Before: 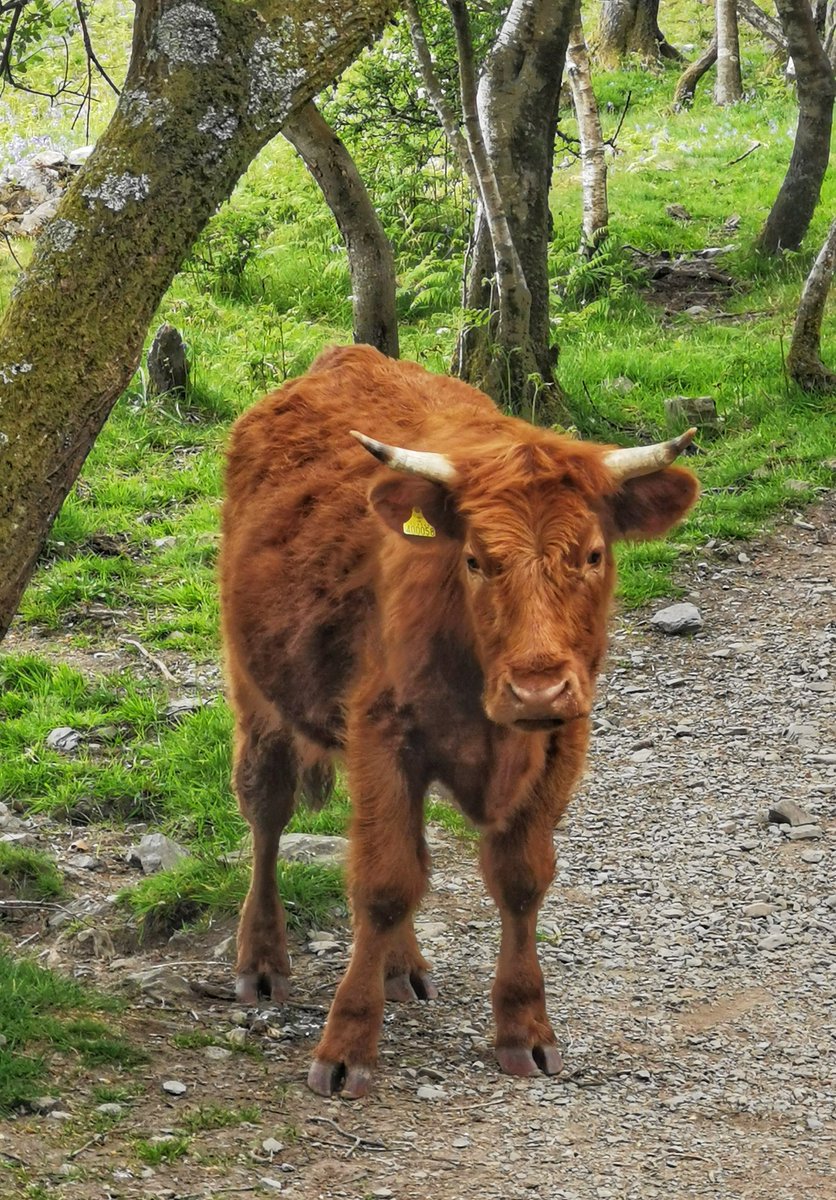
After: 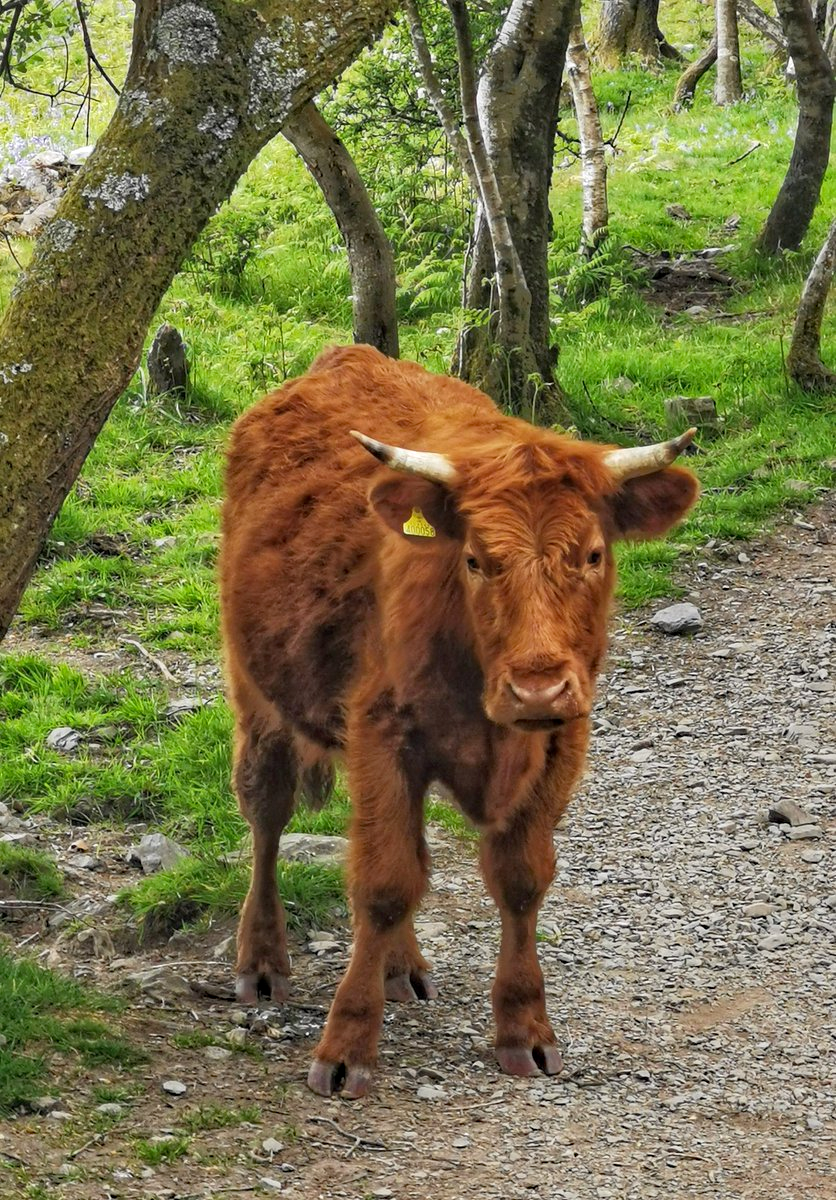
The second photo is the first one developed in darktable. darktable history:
haze removal: strength 0.276, distance 0.246, compatibility mode true, adaptive false
